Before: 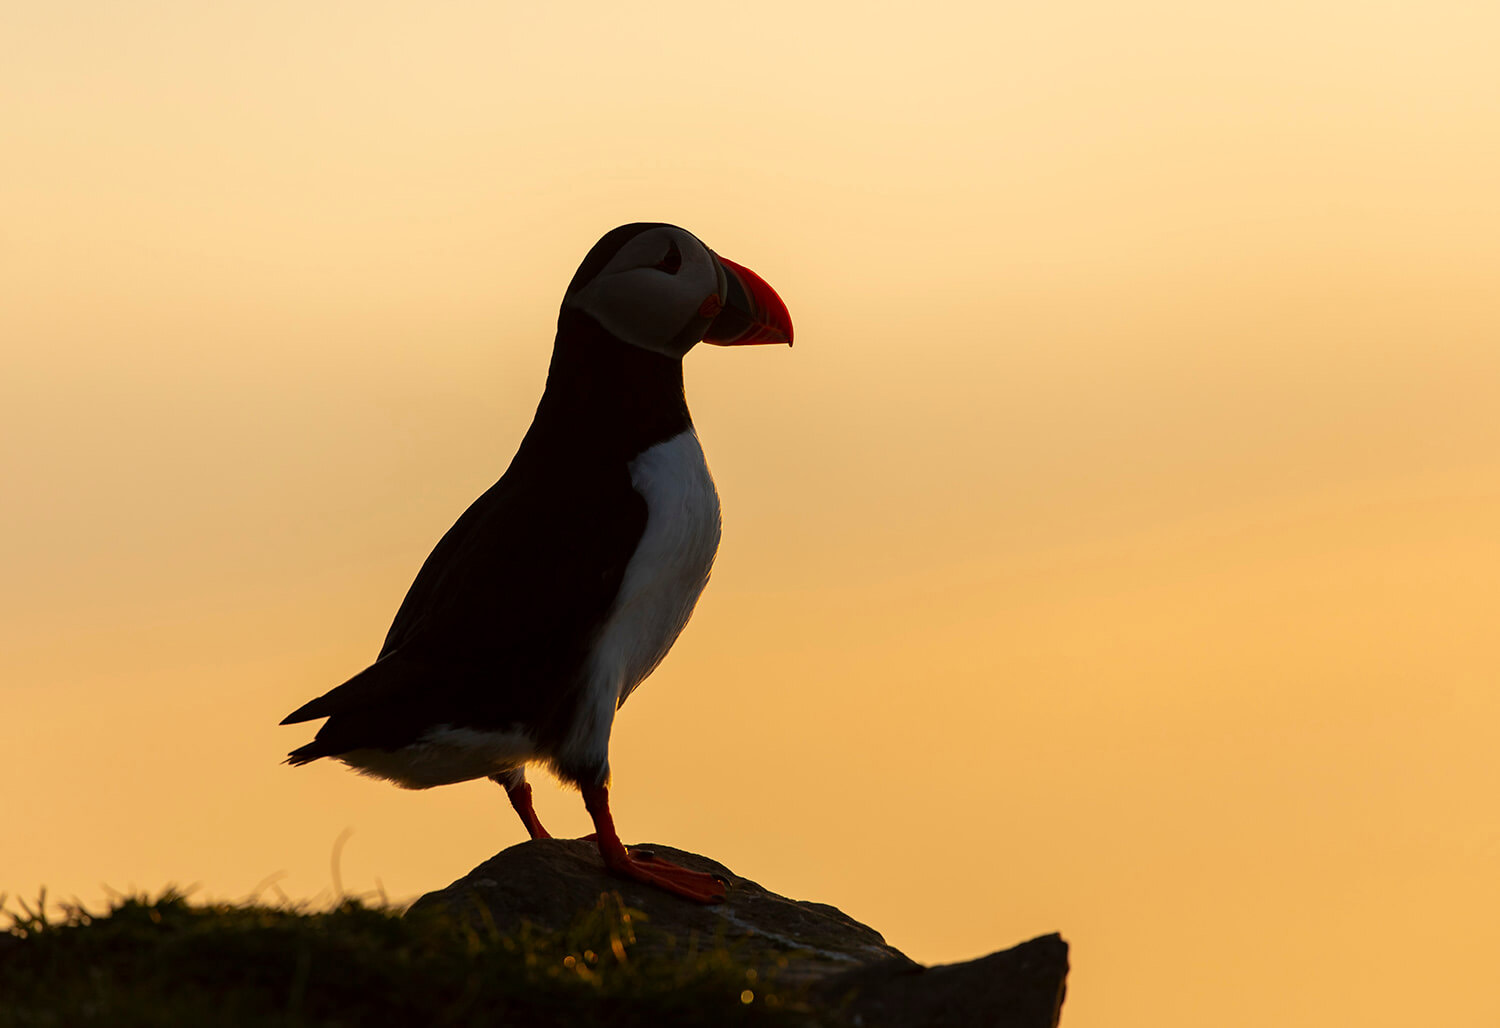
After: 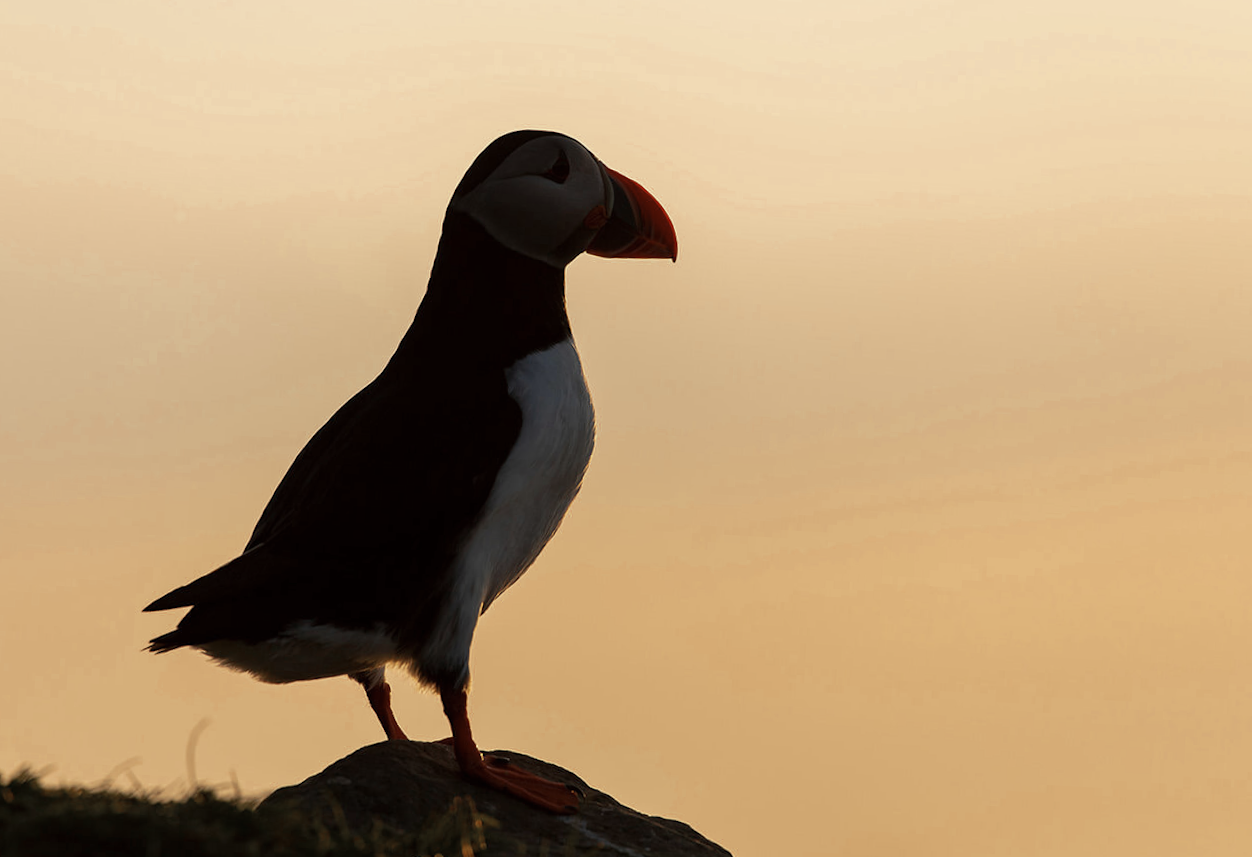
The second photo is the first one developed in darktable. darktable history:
crop and rotate: angle -3.18°, left 5.133%, top 5.227%, right 4.726%, bottom 4.696%
color zones: curves: ch0 [(0, 0.5) (0.125, 0.4) (0.25, 0.5) (0.375, 0.4) (0.5, 0.4) (0.625, 0.35) (0.75, 0.35) (0.875, 0.5)]; ch1 [(0, 0.35) (0.125, 0.45) (0.25, 0.35) (0.375, 0.35) (0.5, 0.35) (0.625, 0.35) (0.75, 0.45) (0.875, 0.35)]; ch2 [(0, 0.6) (0.125, 0.5) (0.25, 0.5) (0.375, 0.6) (0.5, 0.6) (0.625, 0.5) (0.75, 0.5) (0.875, 0.5)]
contrast brightness saturation: saturation -0.152
